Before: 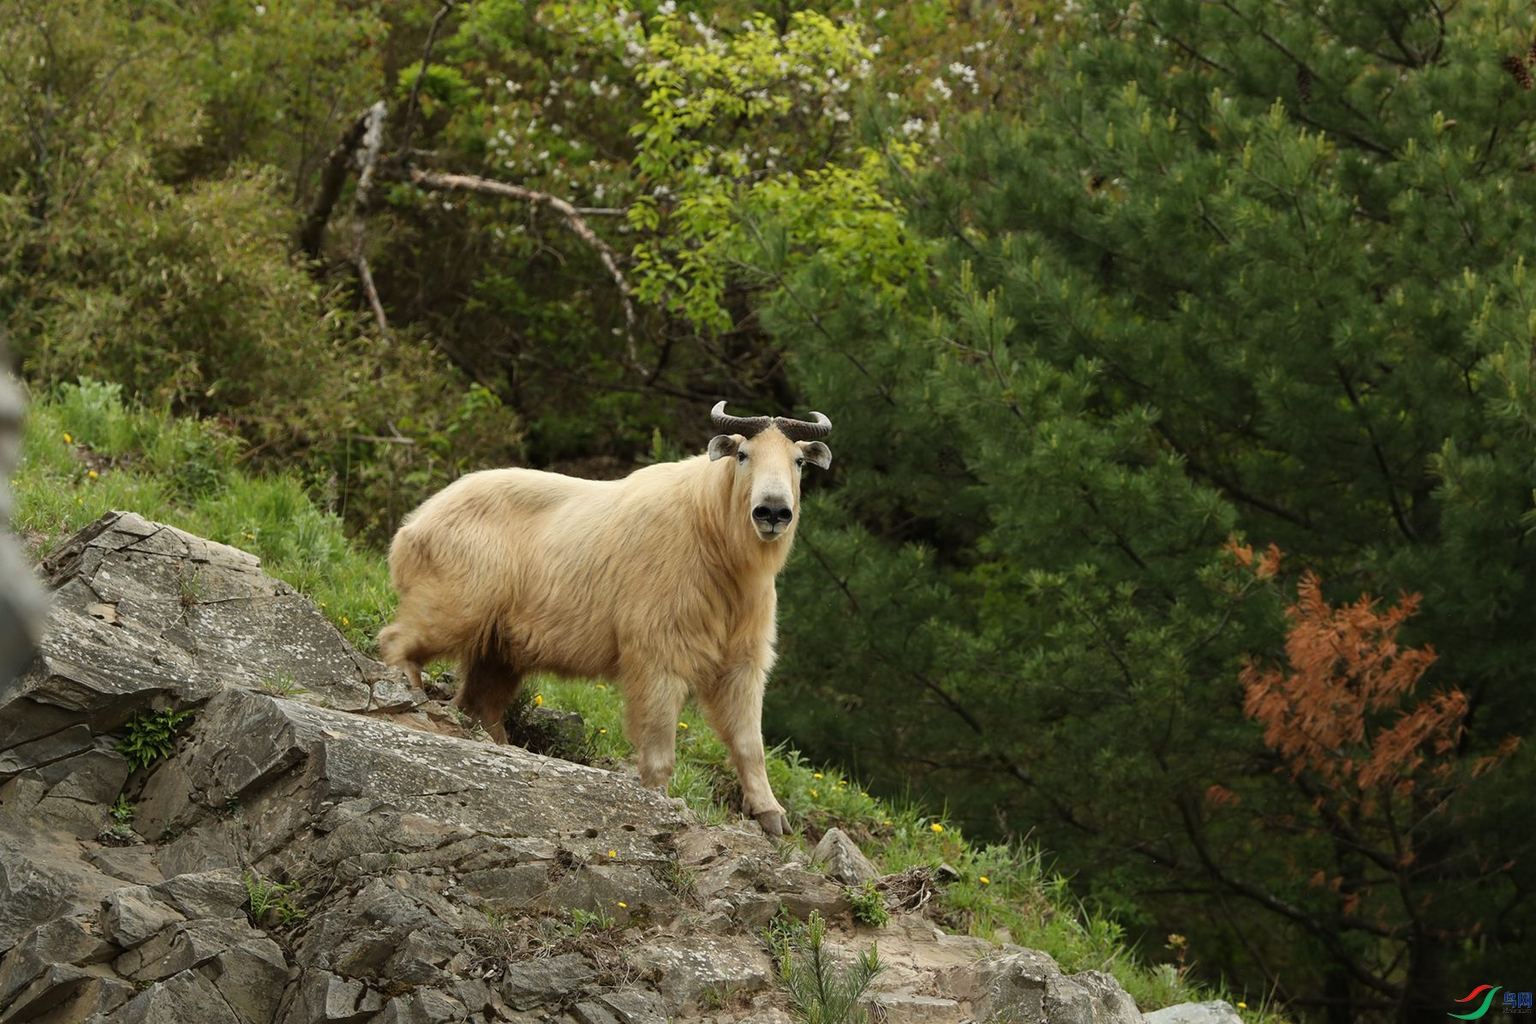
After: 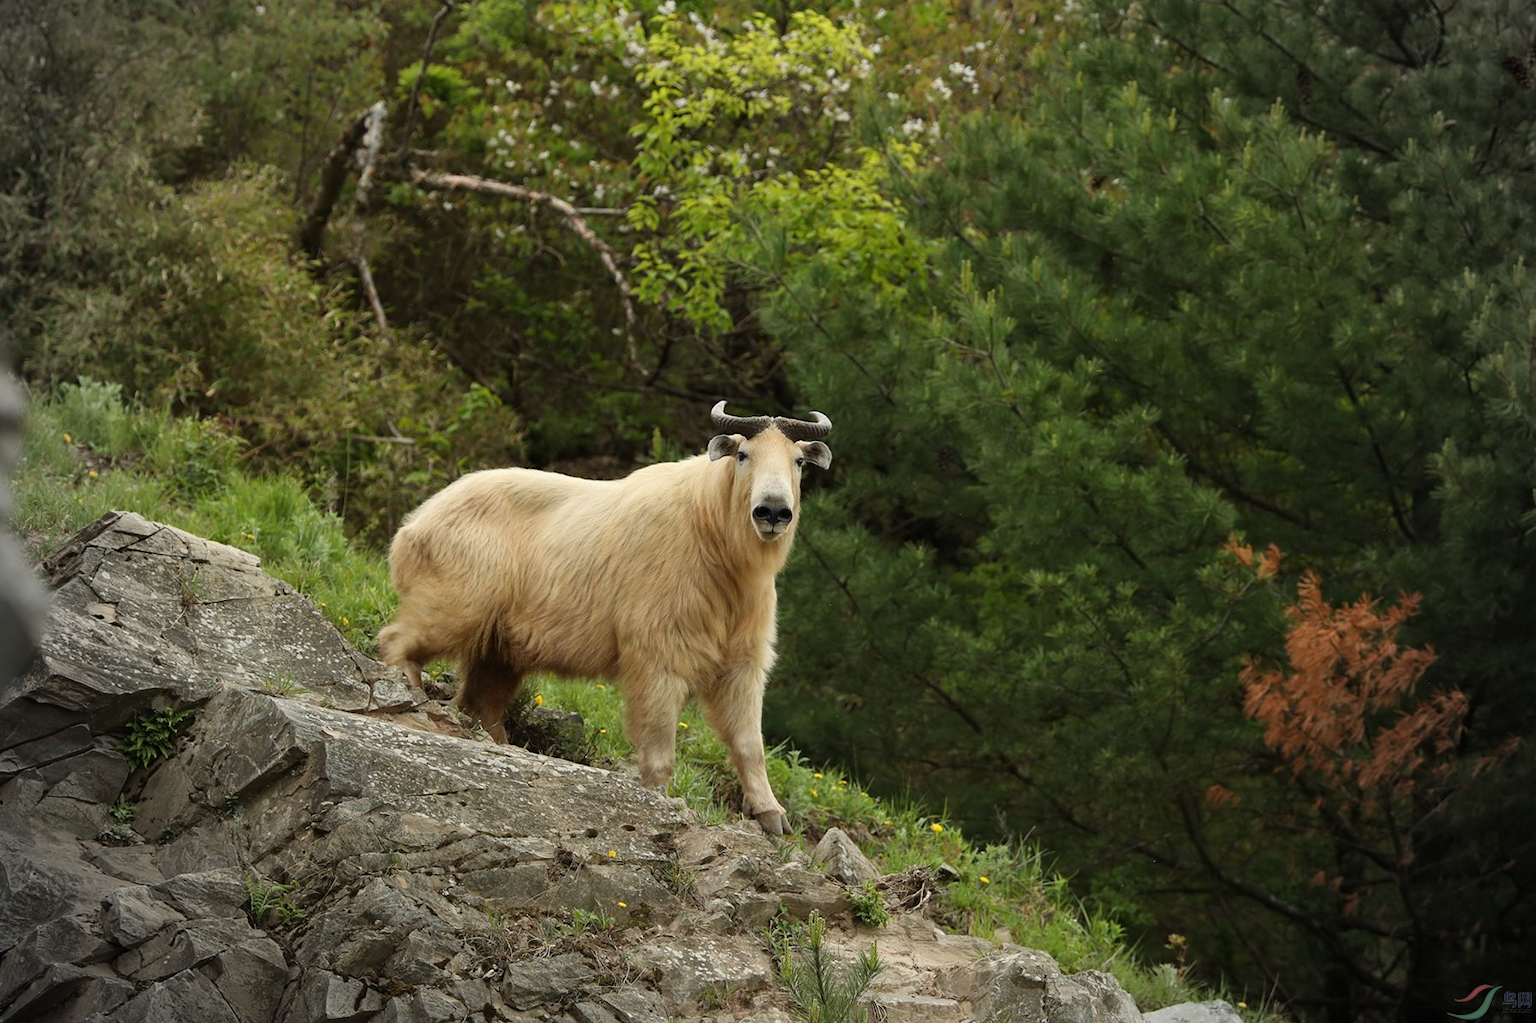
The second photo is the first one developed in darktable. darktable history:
vignetting: fall-off start 74.75%, brightness -0.625, saturation -0.676, width/height ratio 1.084
